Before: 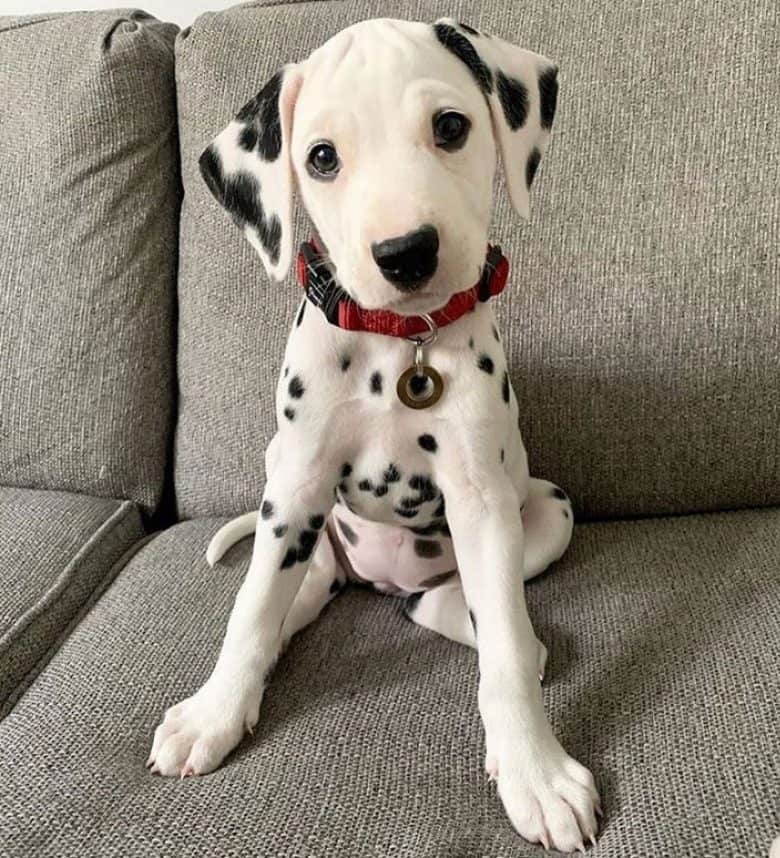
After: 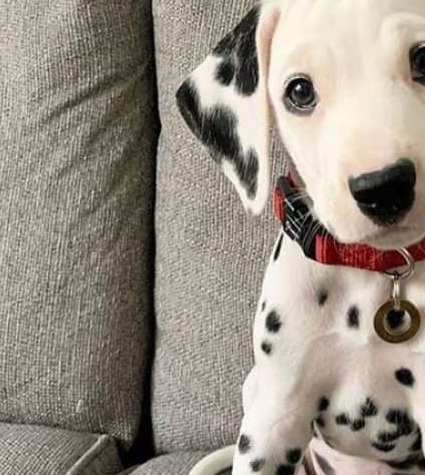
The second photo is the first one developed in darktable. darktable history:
crop and rotate: left 3.032%, top 7.708%, right 42.389%, bottom 36.908%
